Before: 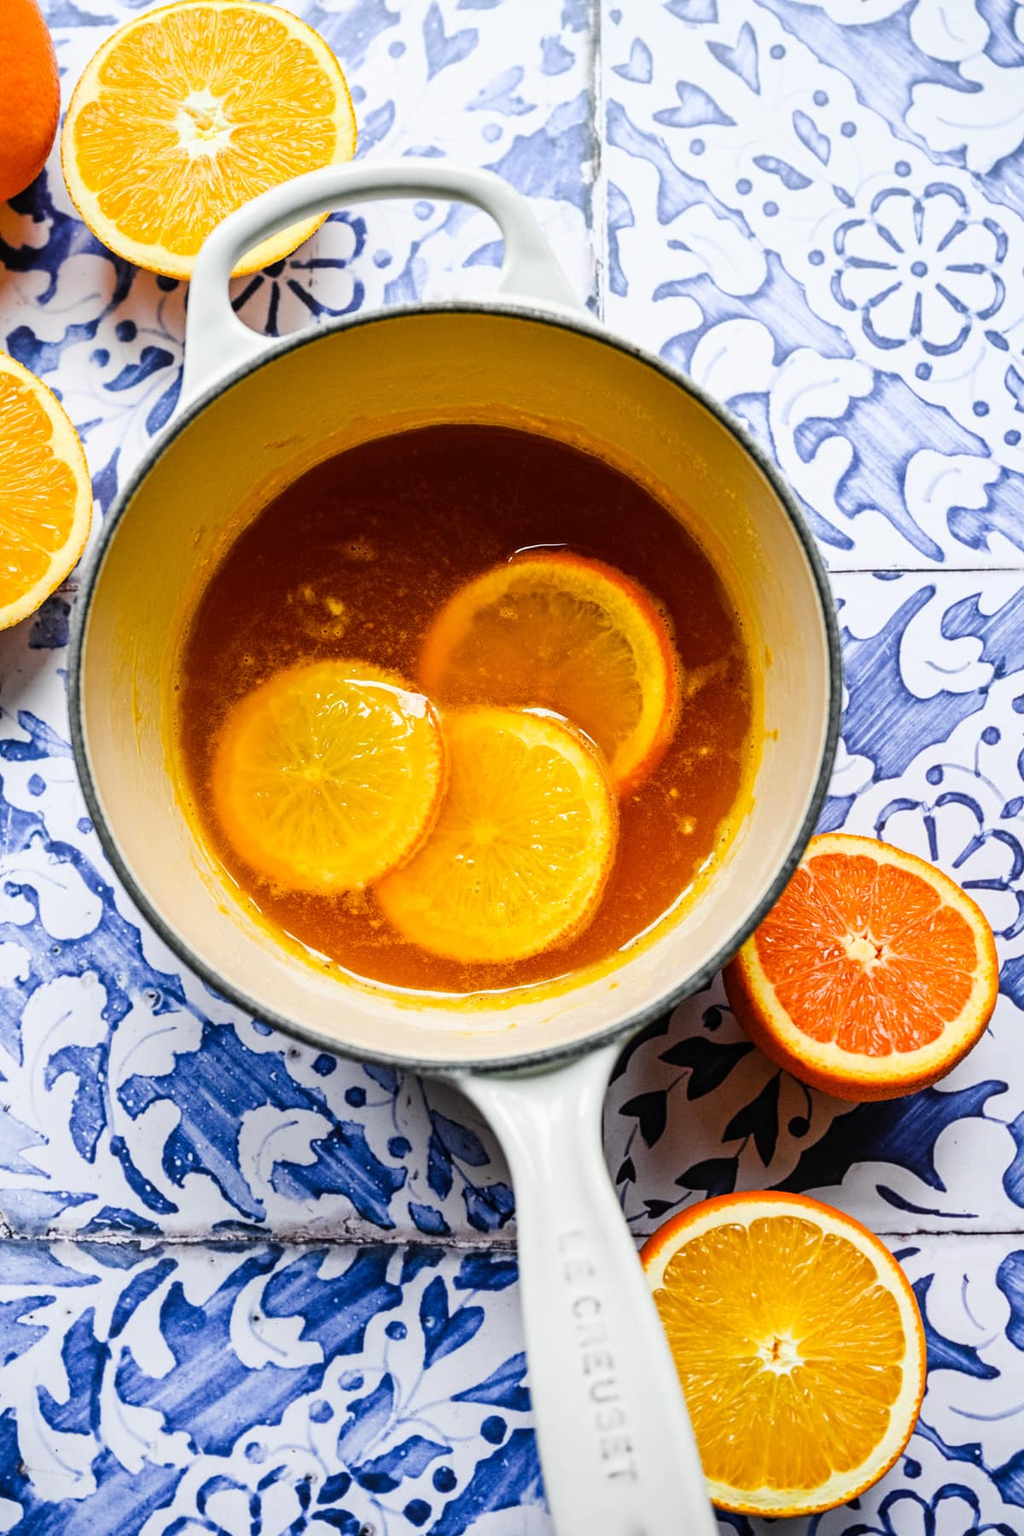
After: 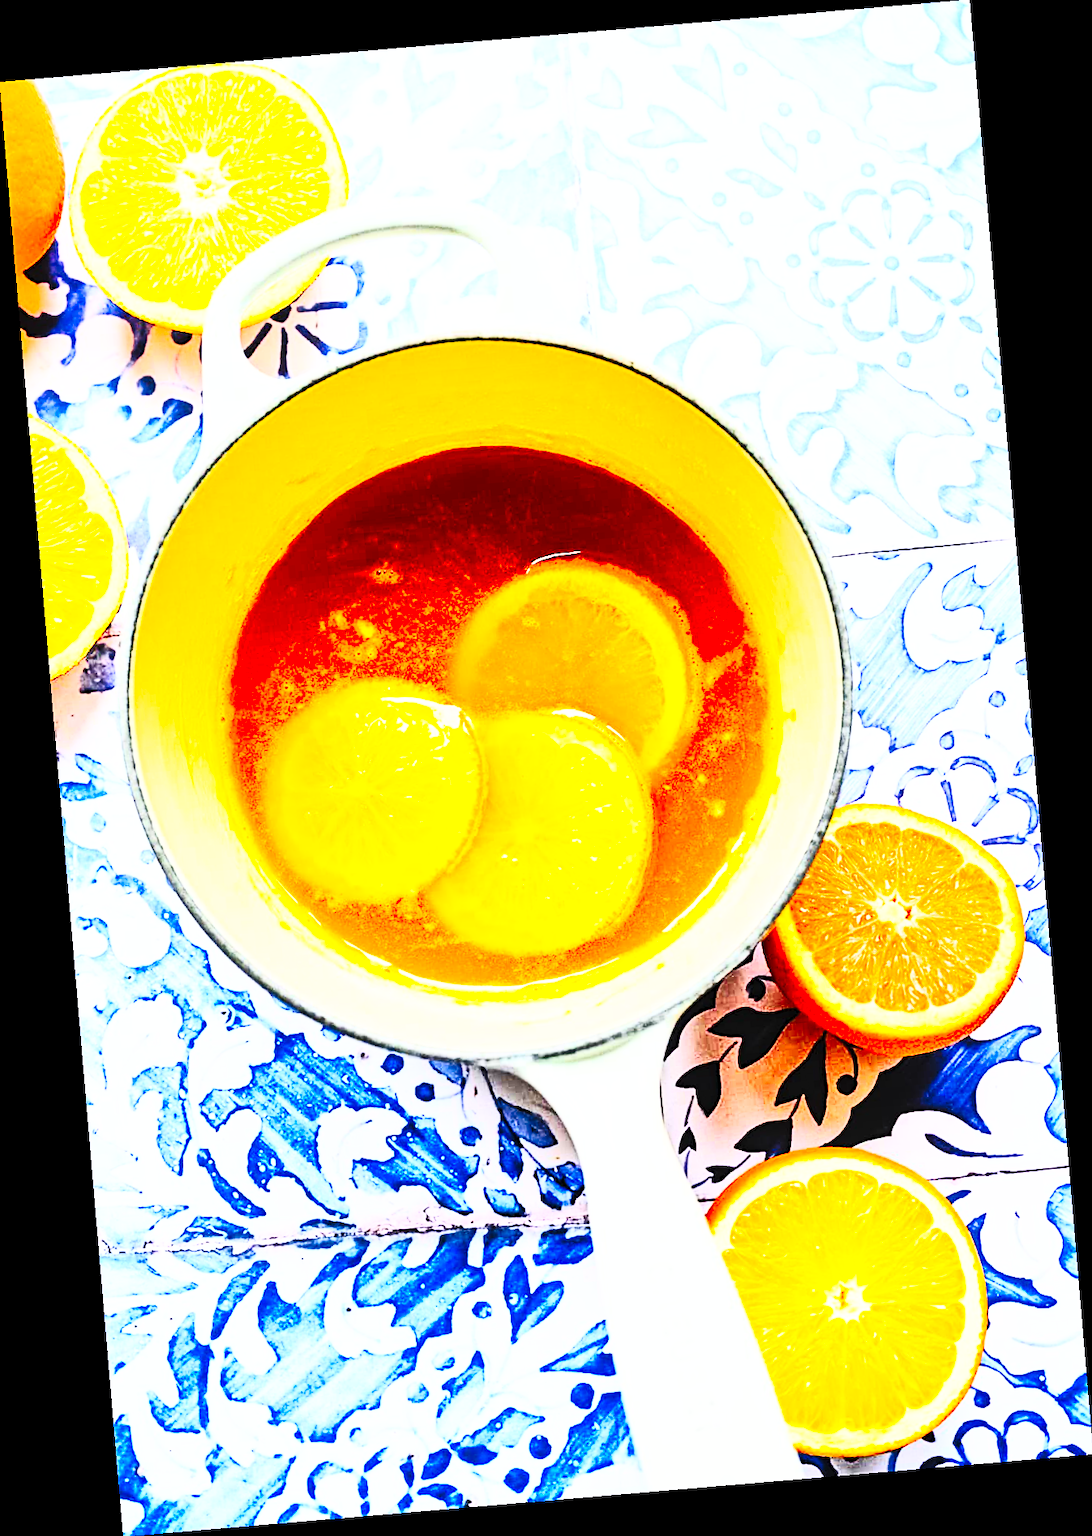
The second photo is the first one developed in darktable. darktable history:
base curve: curves: ch0 [(0, 0) (0.028, 0.03) (0.121, 0.232) (0.46, 0.748) (0.859, 0.968) (1, 1)], preserve colors none
rotate and perspective: rotation -4.86°, automatic cropping off
sharpen: on, module defaults
contrast brightness saturation: contrast 0.83, brightness 0.59, saturation 0.59
tone equalizer: -7 EV 0.15 EV, -6 EV 0.6 EV, -5 EV 1.15 EV, -4 EV 1.33 EV, -3 EV 1.15 EV, -2 EV 0.6 EV, -1 EV 0.15 EV, mask exposure compensation -0.5 EV
